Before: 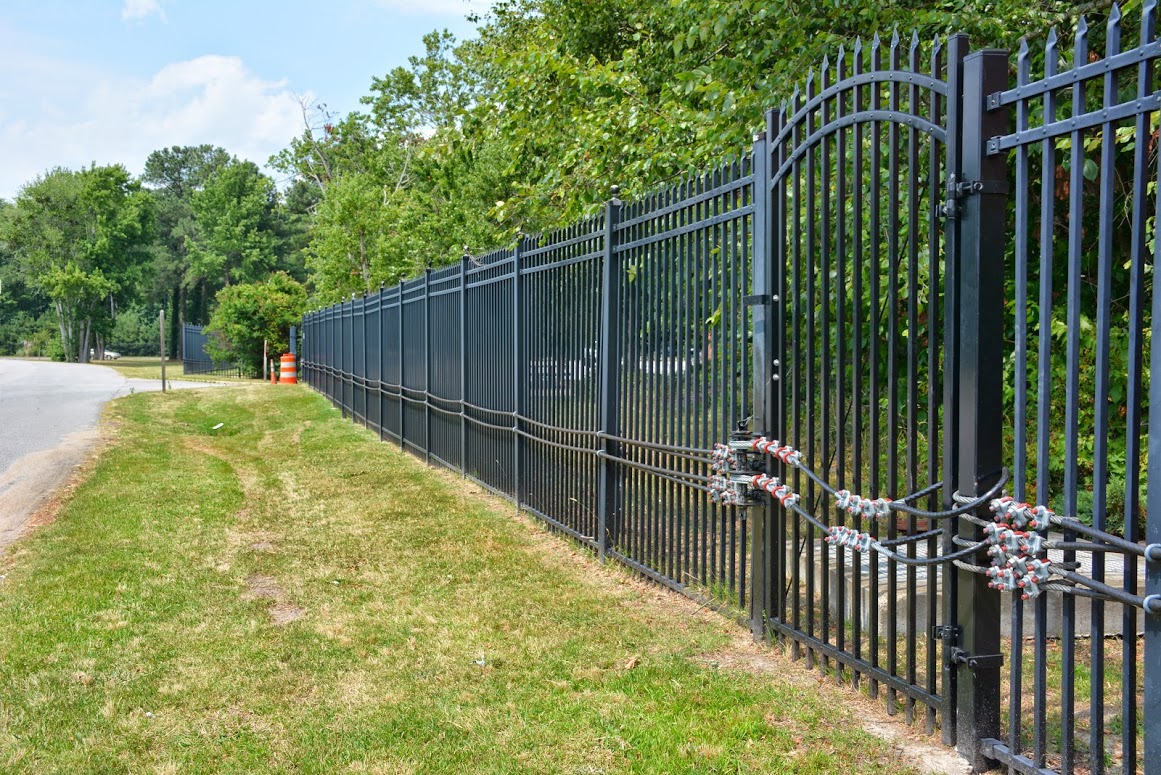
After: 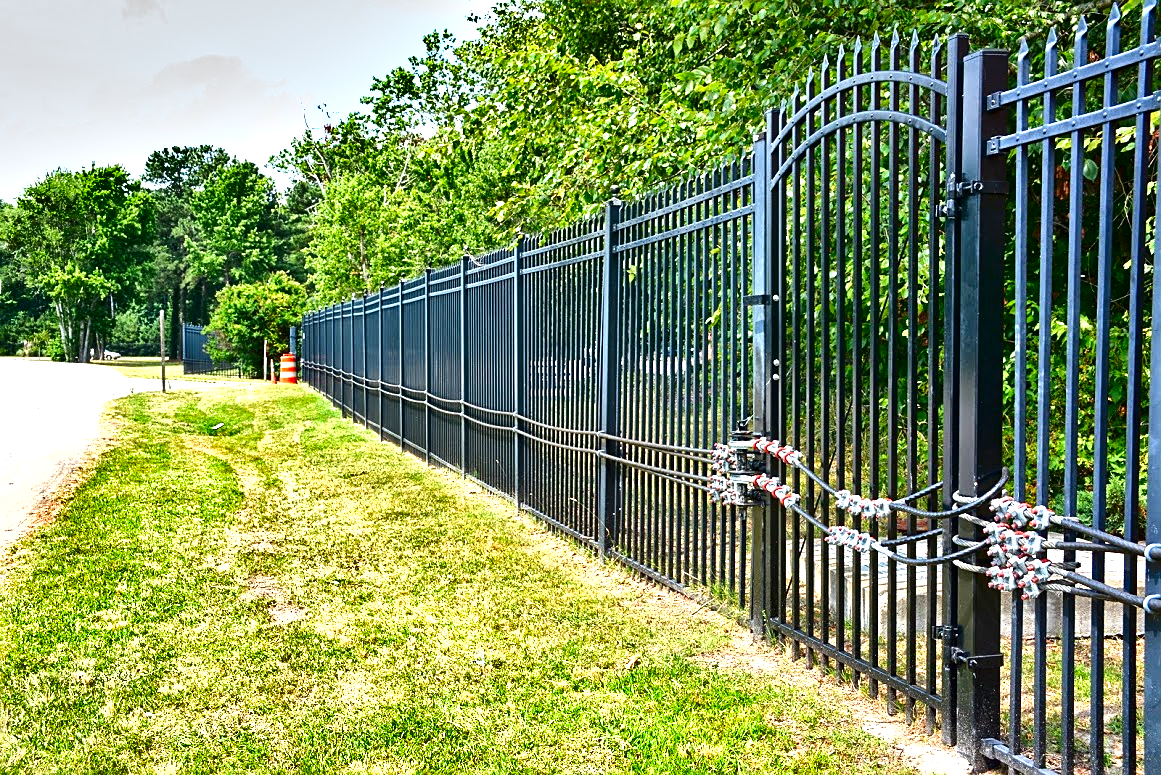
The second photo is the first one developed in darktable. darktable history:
exposure: exposure 1.158 EV, compensate exposure bias true, compensate highlight preservation false
sharpen: on, module defaults
contrast brightness saturation: contrast 0.13, brightness -0.232, saturation 0.148
shadows and highlights: soften with gaussian
